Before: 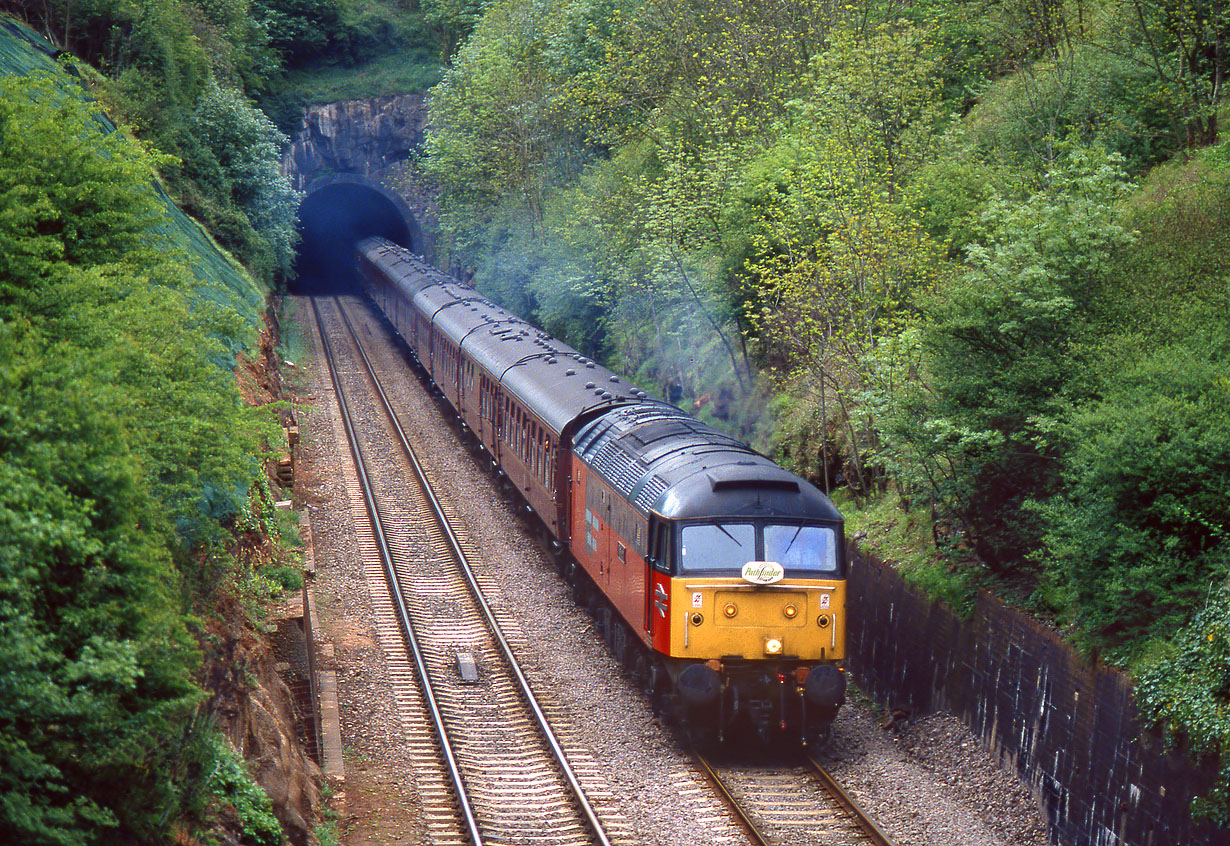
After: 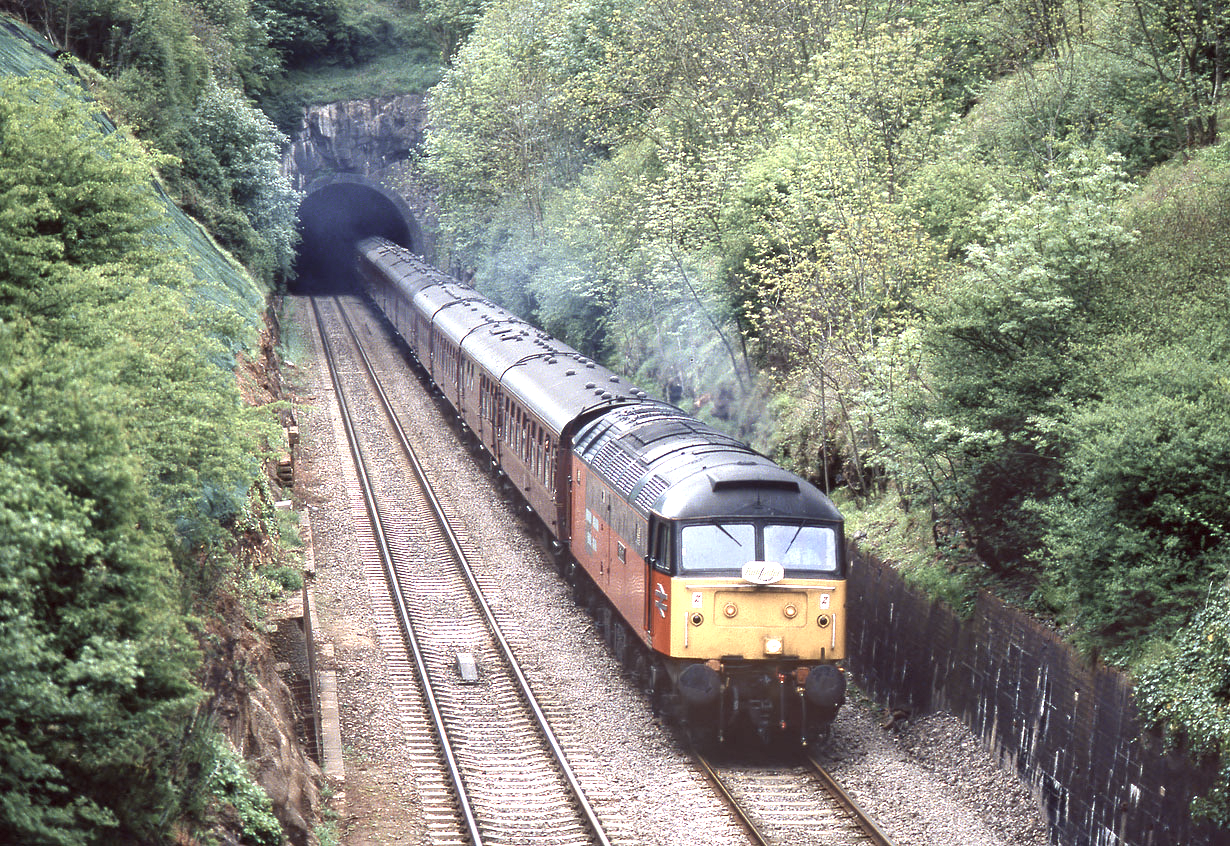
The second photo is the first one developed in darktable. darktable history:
exposure: black level correction 0.001, exposure 1.05 EV, compensate exposure bias true, compensate highlight preservation false
color correction: saturation 0.5
